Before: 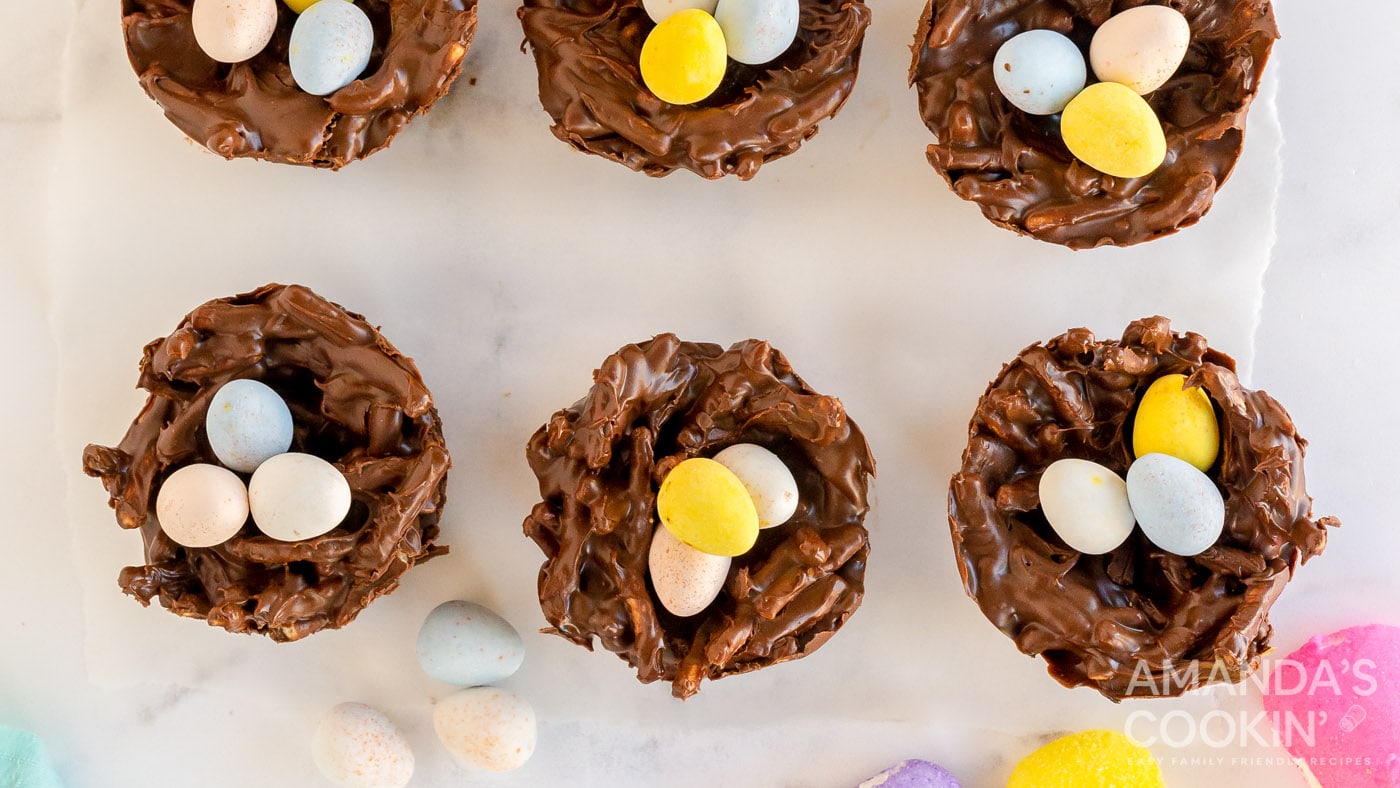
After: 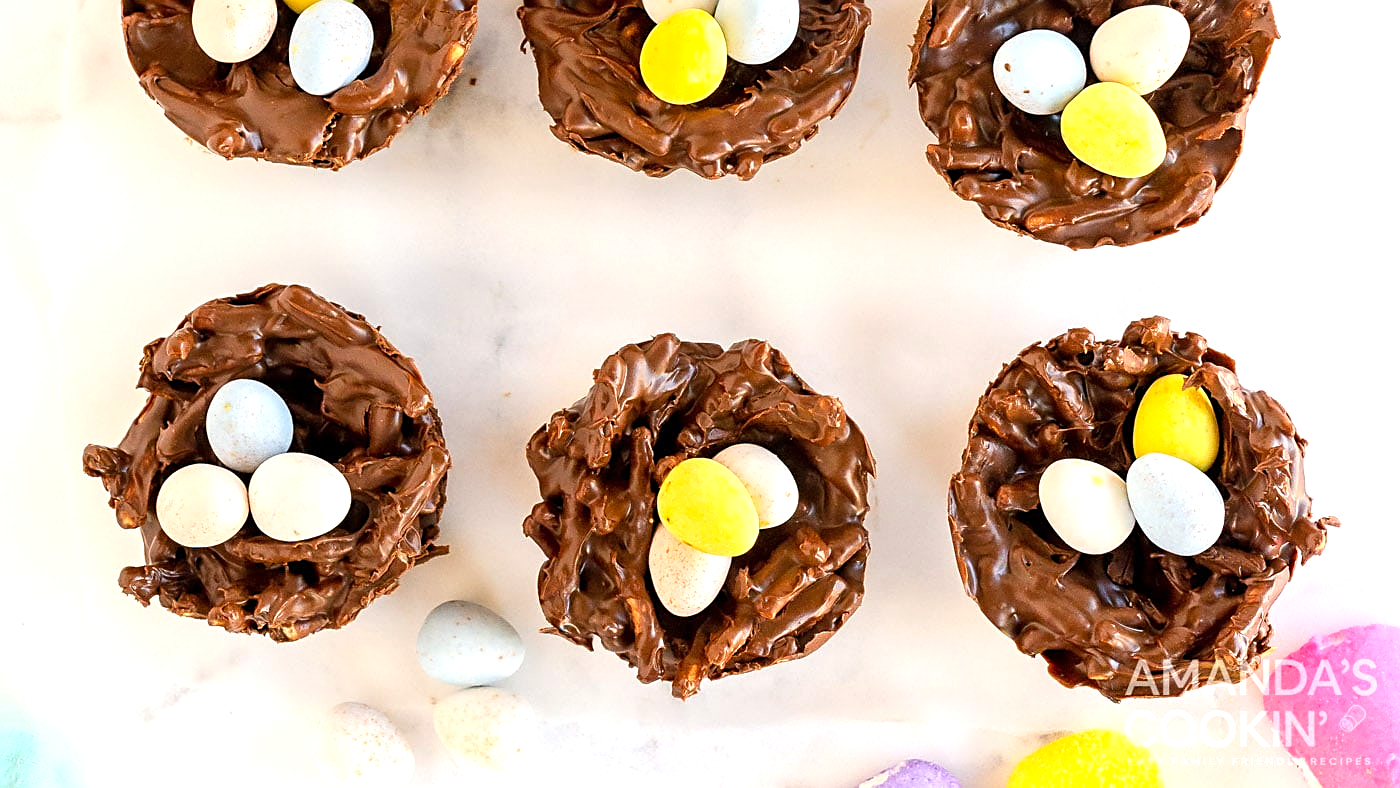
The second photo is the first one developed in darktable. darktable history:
sharpen: on, module defaults
levels: levels [0, 0.43, 0.859]
